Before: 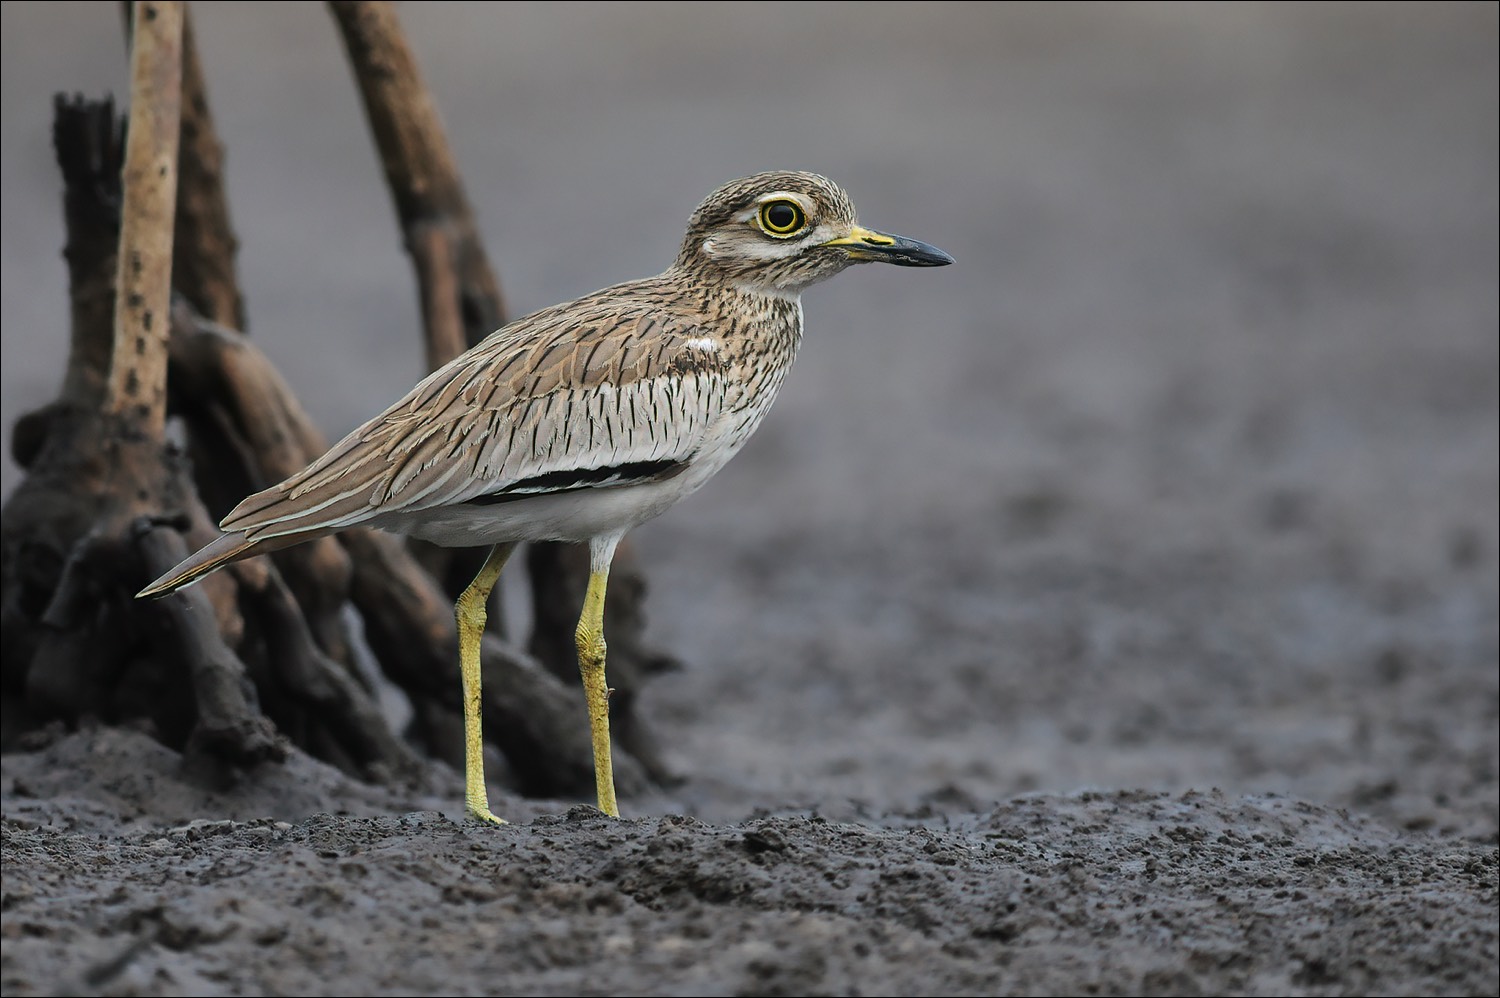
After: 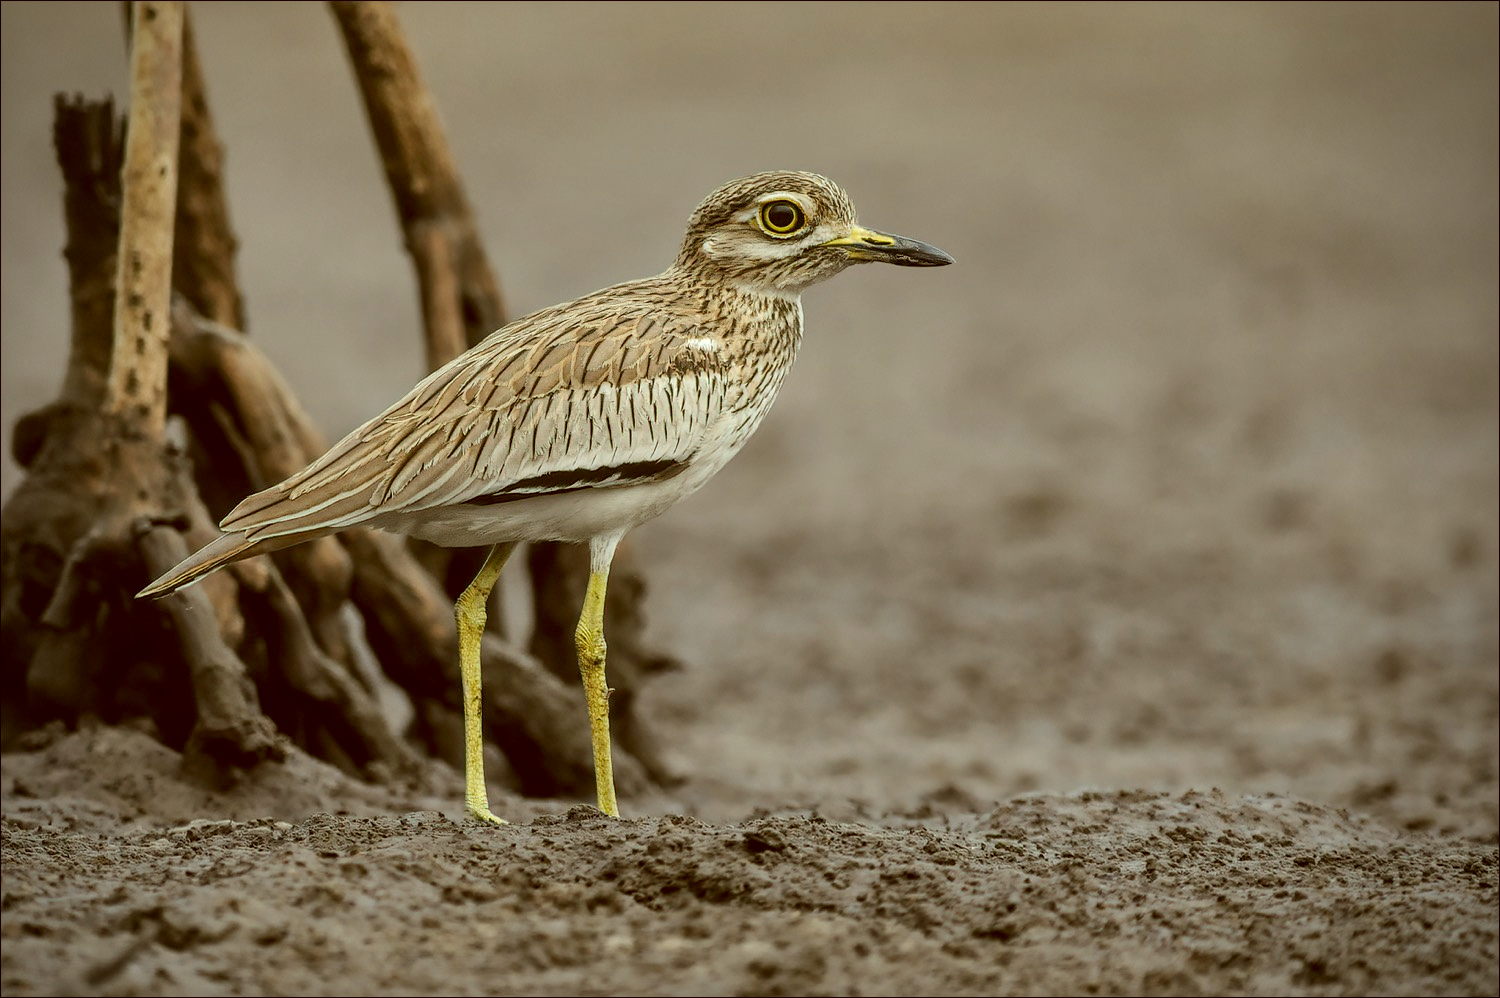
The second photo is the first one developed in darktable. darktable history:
local contrast: on, module defaults
vignetting: saturation 0.035
color correction: highlights a* -5.21, highlights b* 9.8, shadows a* 9.62, shadows b* 24.35
